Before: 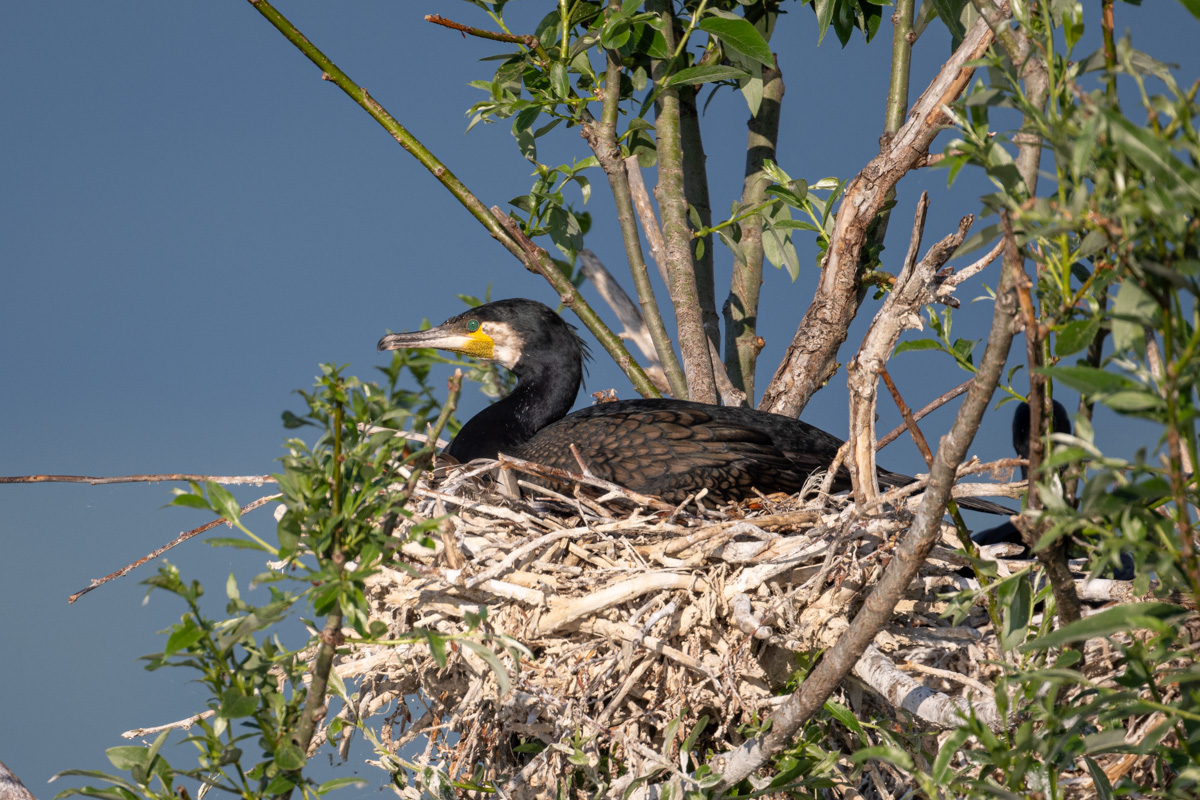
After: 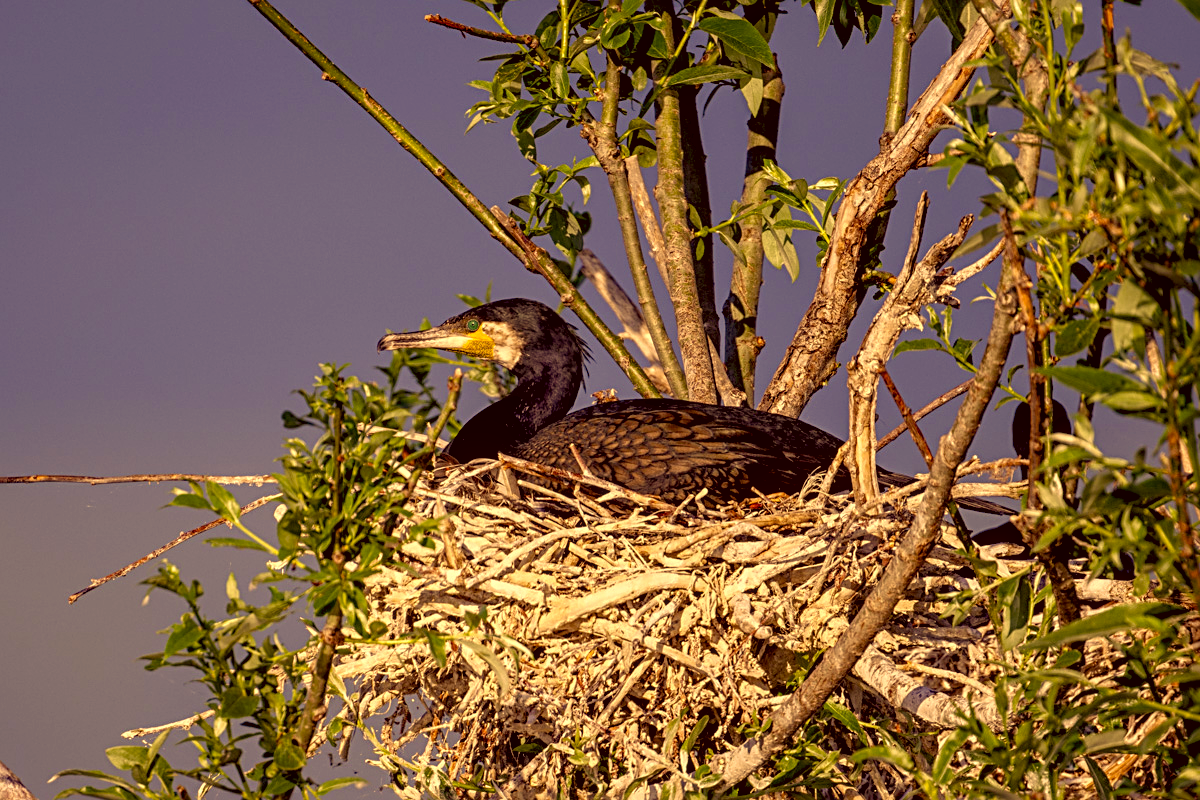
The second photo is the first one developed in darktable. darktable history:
color balance rgb: shadows lift › chroma 1.343%, shadows lift › hue 258.44°, global offset › luminance -1.426%, perceptual saturation grading › global saturation 20%, perceptual saturation grading › highlights -25.876%, perceptual saturation grading › shadows 24.365%, global vibrance 14.735%
sharpen: radius 2.735
local contrast: on, module defaults
color correction: highlights a* 9.69, highlights b* 38.79, shadows a* 14.22, shadows b* 3.35
velvia: on, module defaults
